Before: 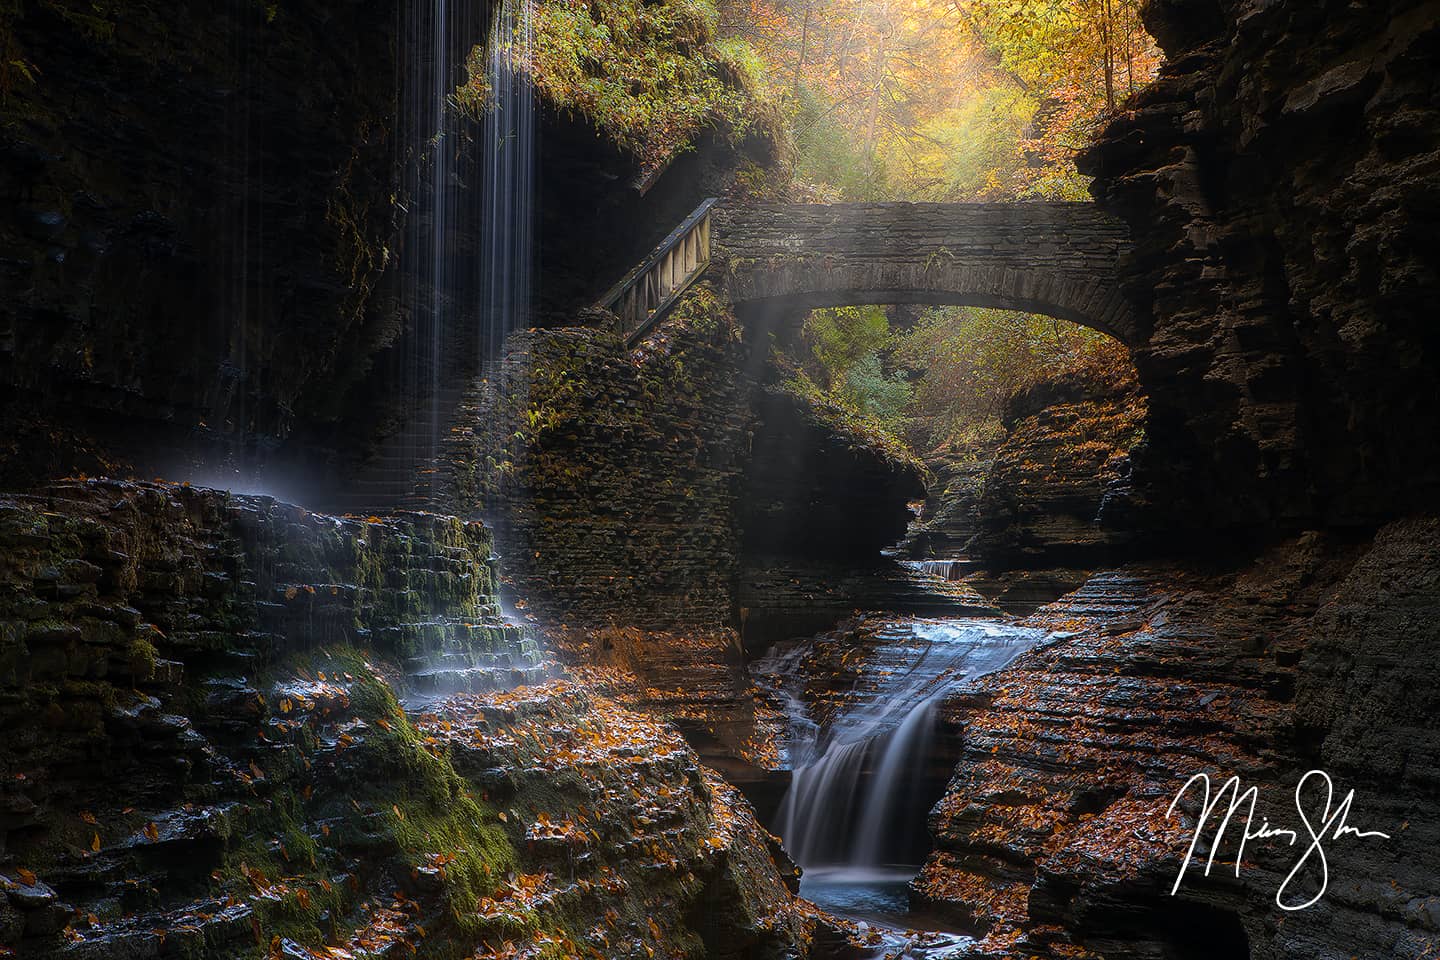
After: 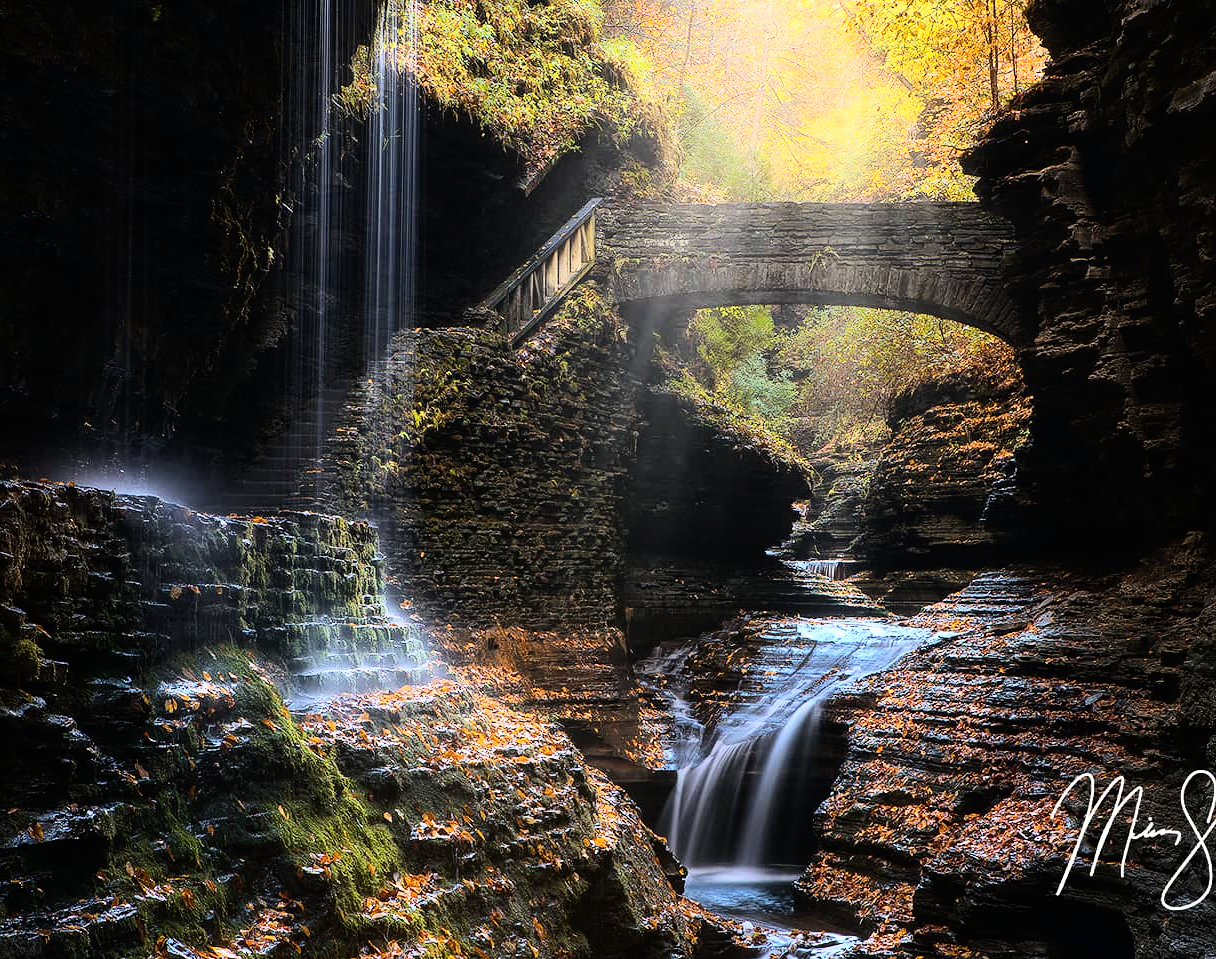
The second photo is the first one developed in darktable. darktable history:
crop: left 8.006%, right 7.491%
base curve: curves: ch0 [(0, 0) (0, 0.001) (0.001, 0.001) (0.004, 0.002) (0.007, 0.004) (0.015, 0.013) (0.033, 0.045) (0.052, 0.096) (0.075, 0.17) (0.099, 0.241) (0.163, 0.42) (0.219, 0.55) (0.259, 0.616) (0.327, 0.722) (0.365, 0.765) (0.522, 0.873) (0.547, 0.881) (0.689, 0.919) (0.826, 0.952) (1, 1)]
